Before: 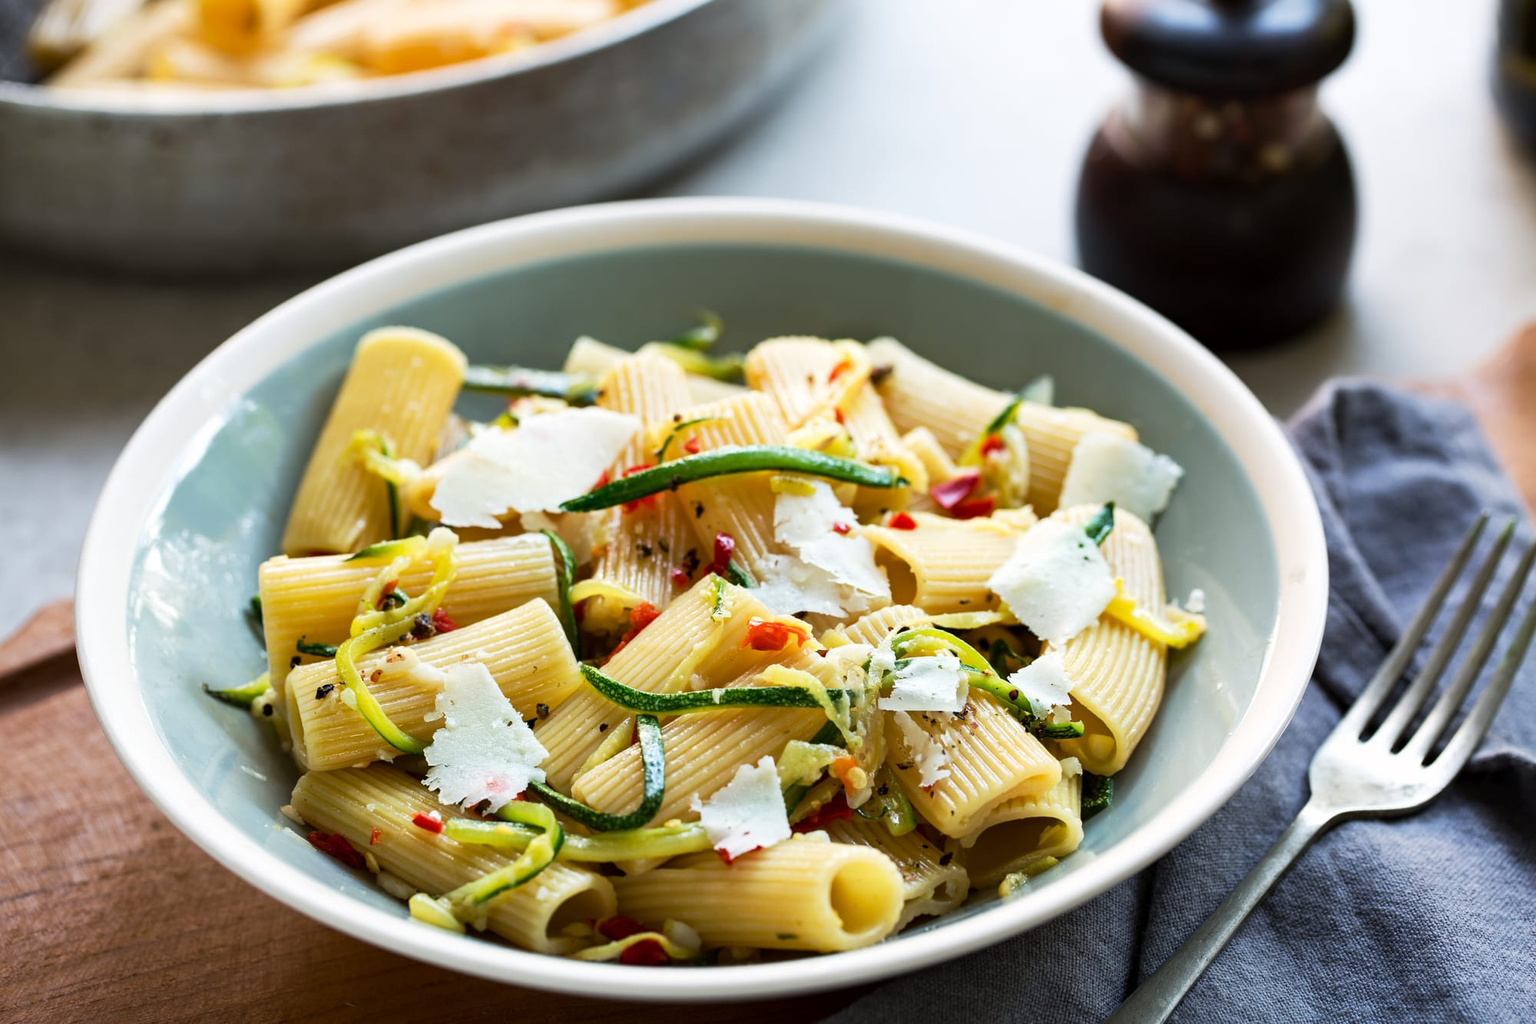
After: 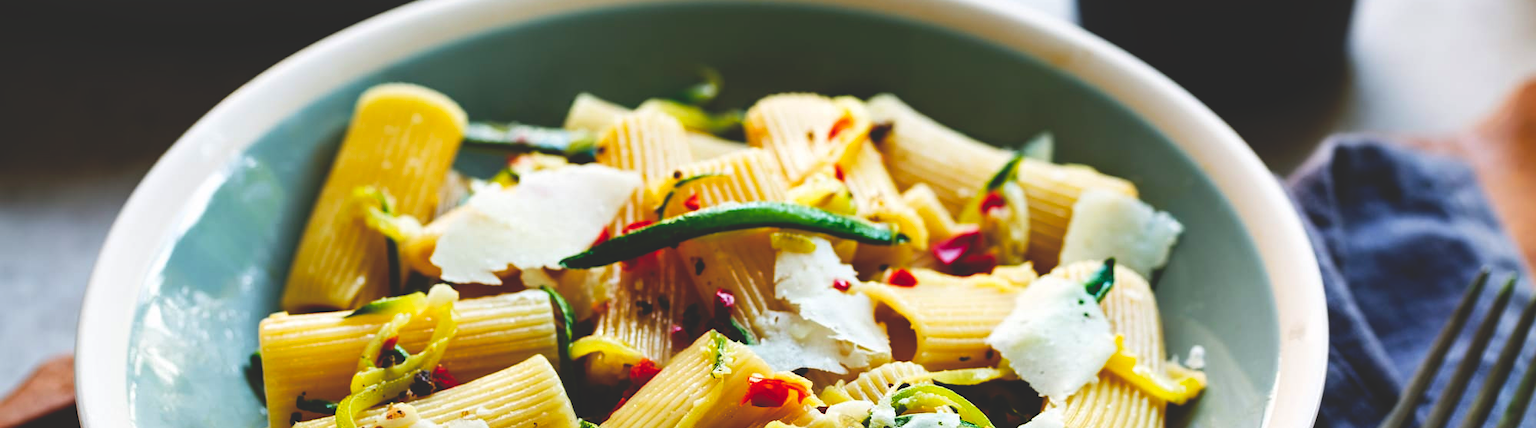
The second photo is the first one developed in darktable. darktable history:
base curve: curves: ch0 [(0, 0.02) (0.083, 0.036) (1, 1)], preserve colors none
crop and rotate: top 23.84%, bottom 34.294%
color balance rgb: perceptual saturation grading › global saturation 35%, perceptual saturation grading › highlights -25%, perceptual saturation grading › shadows 25%, global vibrance 10%
